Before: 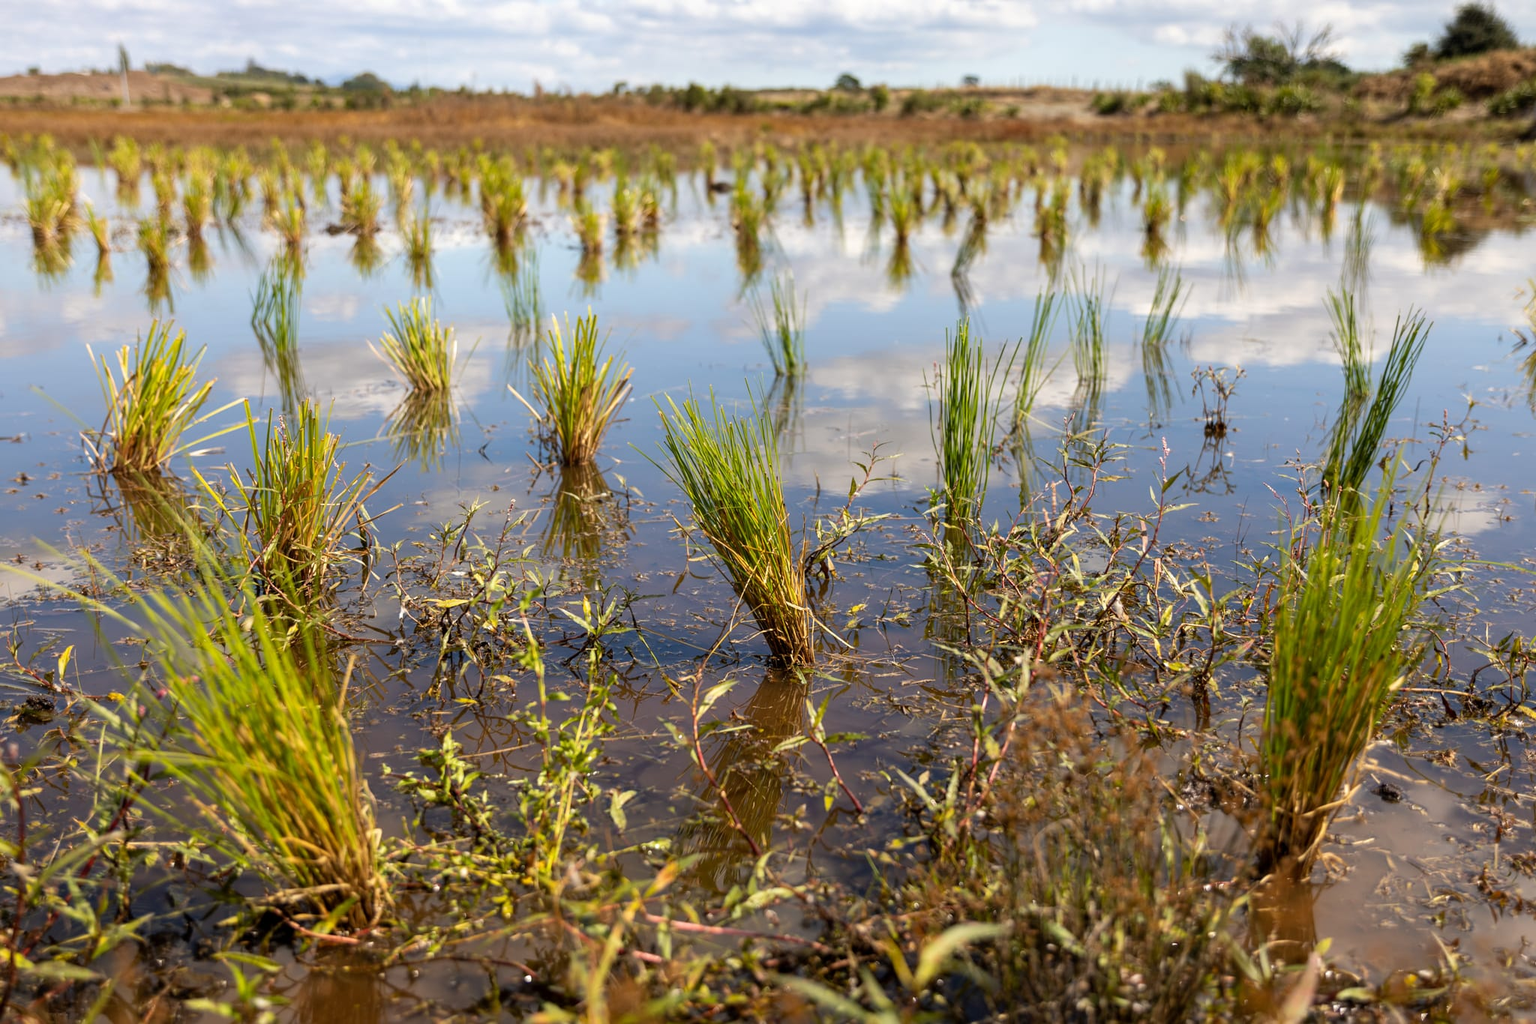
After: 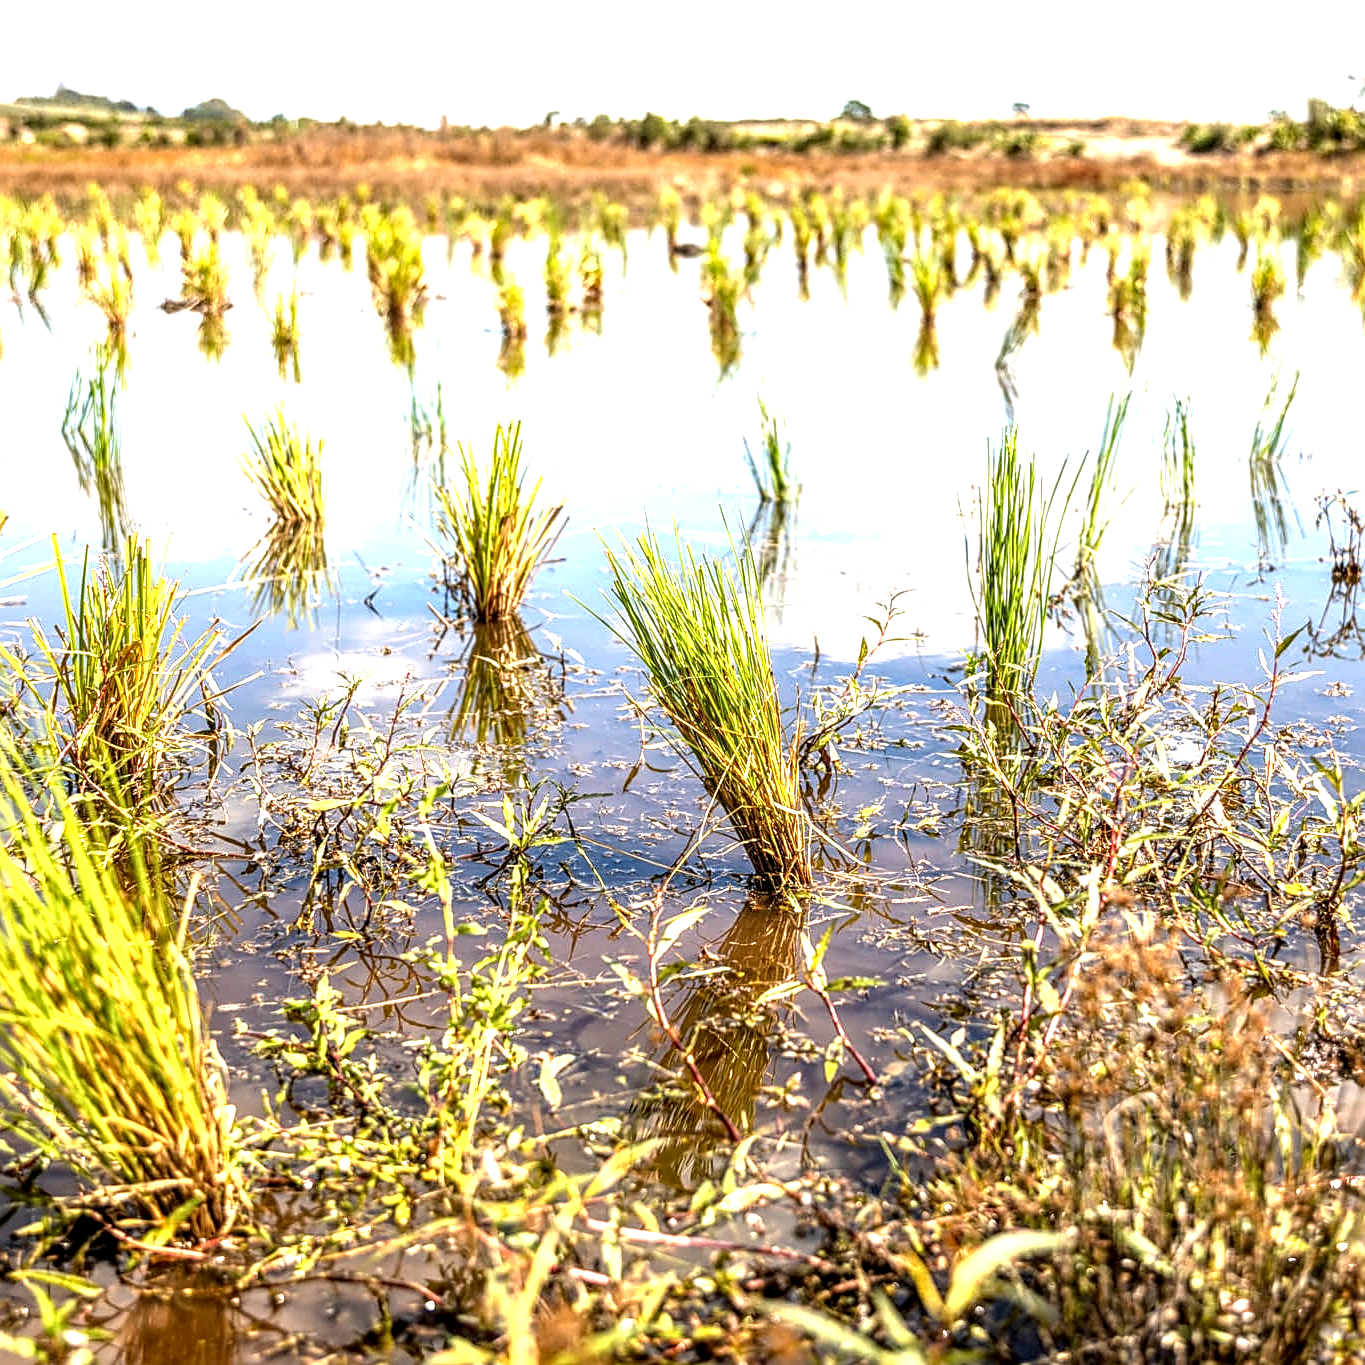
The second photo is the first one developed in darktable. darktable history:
exposure: black level correction 0, exposure 1.5 EV, compensate highlight preservation false
local contrast: highlights 0%, shadows 0%, detail 182%
crop and rotate: left 13.409%, right 19.924%
sharpen: on, module defaults
